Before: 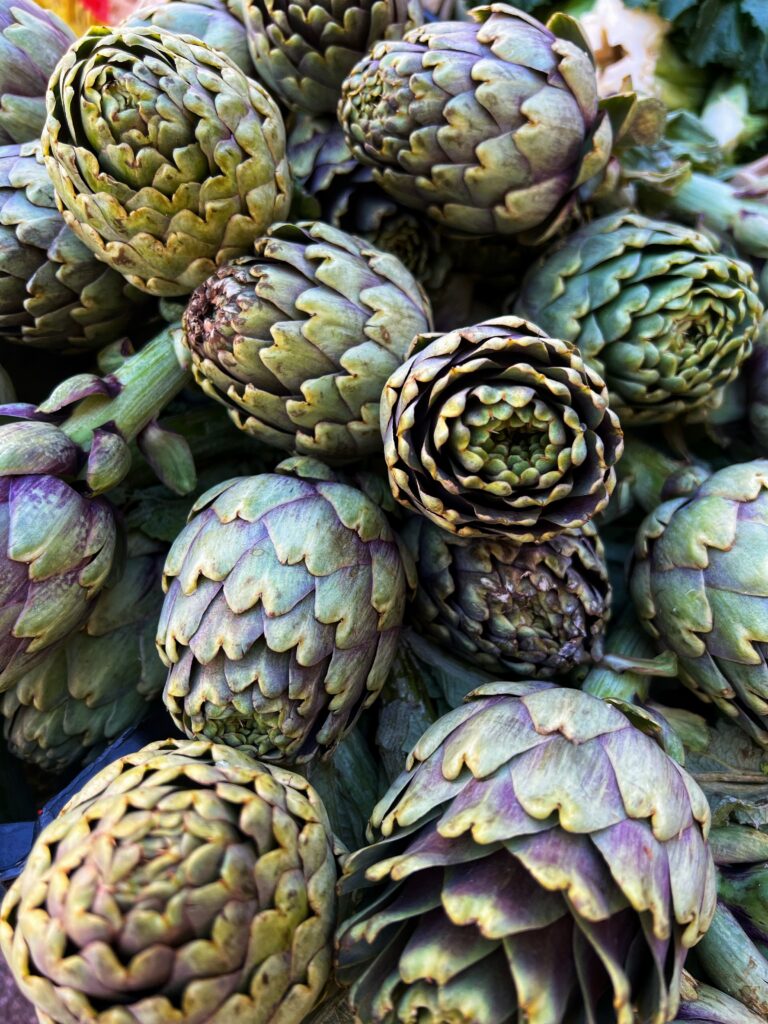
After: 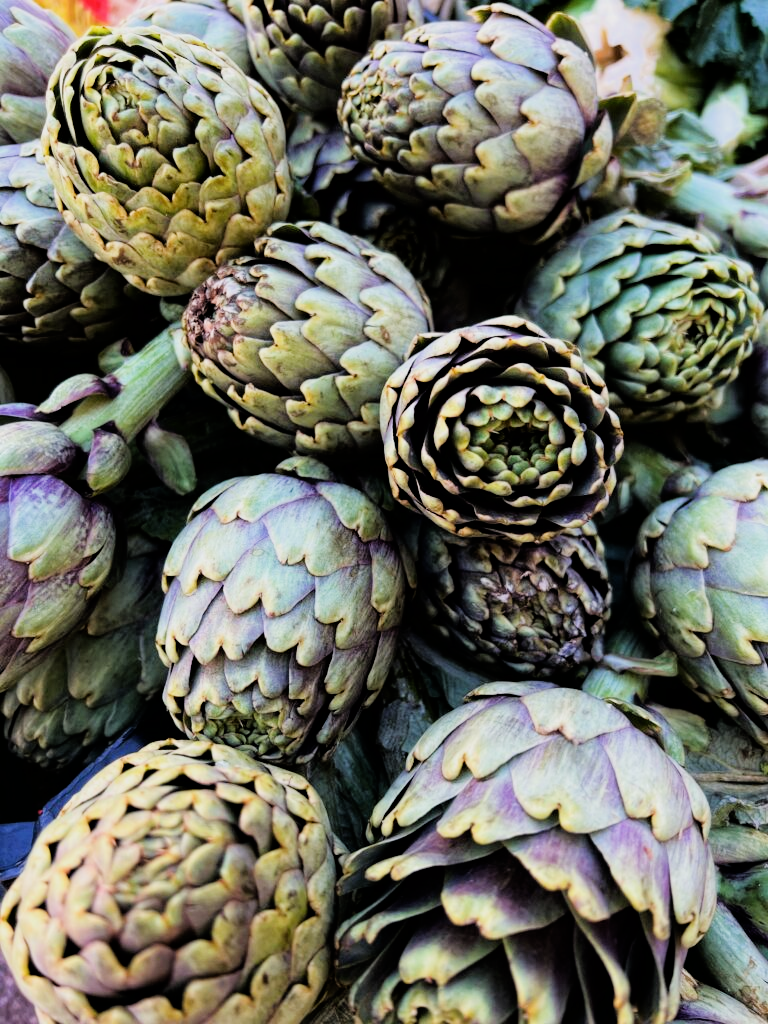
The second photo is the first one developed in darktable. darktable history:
filmic rgb: black relative exposure -7.65 EV, white relative exposure 4.56 EV, hardness 3.61
tone equalizer: -8 EV -0.734 EV, -7 EV -0.706 EV, -6 EV -0.606 EV, -5 EV -0.382 EV, -3 EV 0.404 EV, -2 EV 0.6 EV, -1 EV 0.693 EV, +0 EV 0.733 EV
